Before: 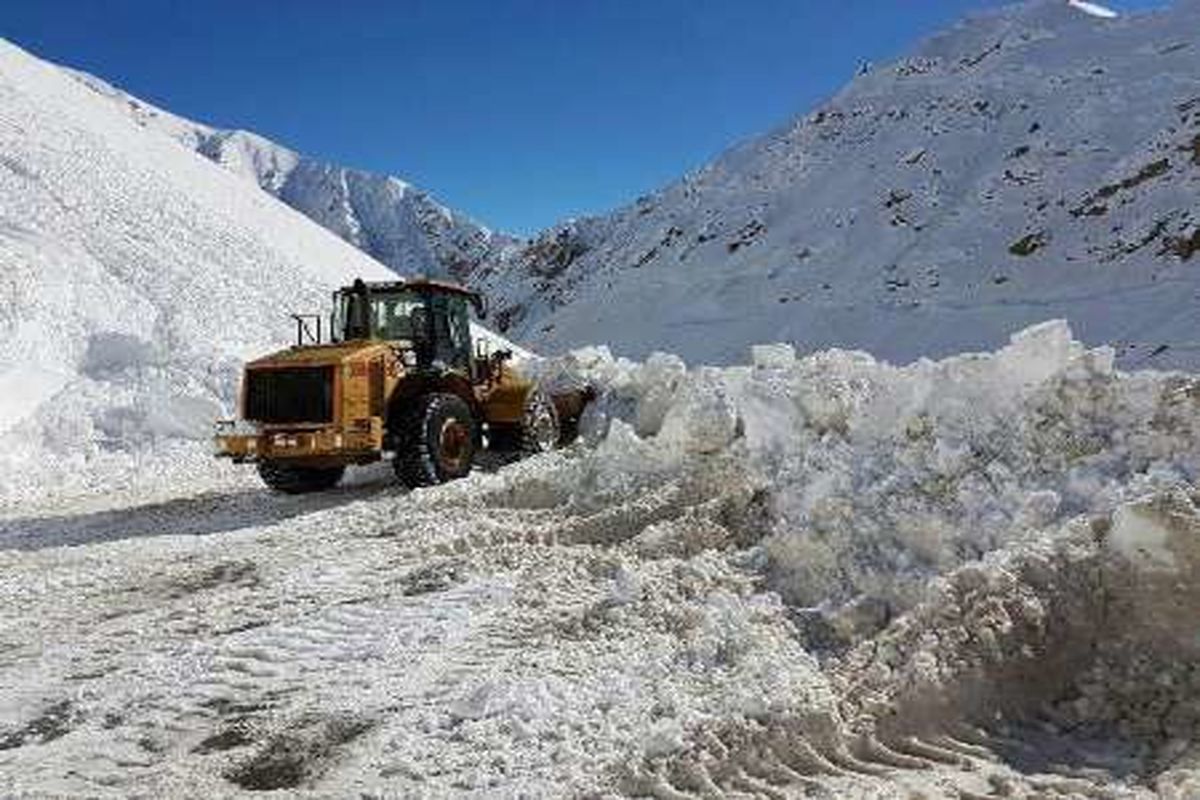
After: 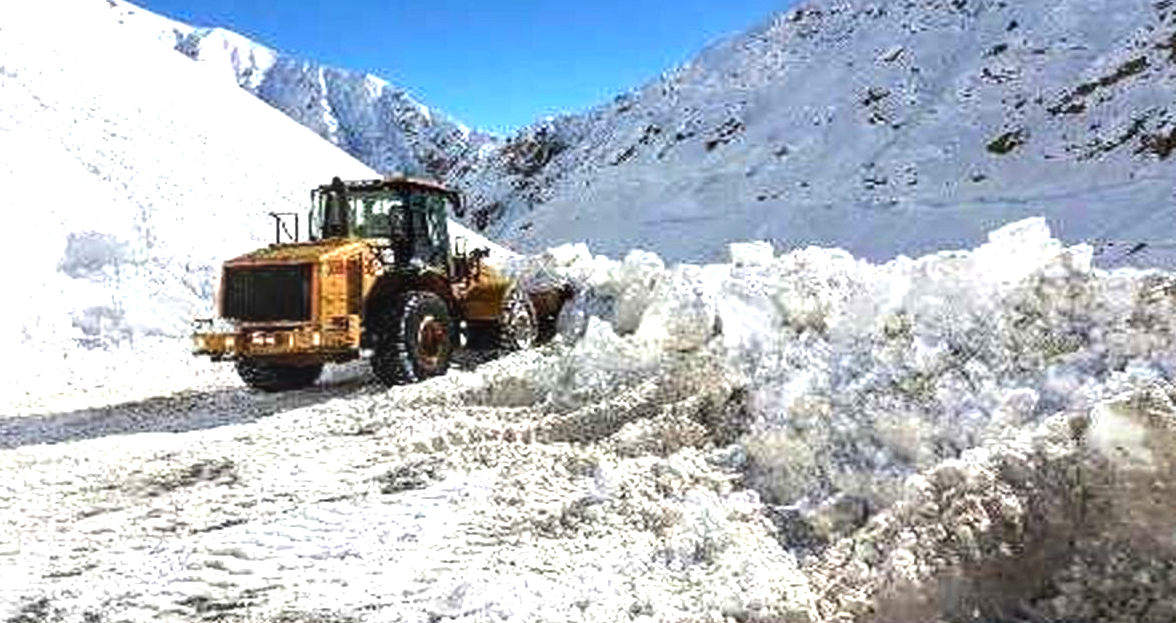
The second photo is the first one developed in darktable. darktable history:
contrast brightness saturation: contrast 0.041, saturation 0.073
crop and rotate: left 1.834%, top 12.837%, right 0.138%, bottom 9.21%
exposure: black level correction 0, exposure 0.693 EV, compensate exposure bias true, compensate highlight preservation false
tone equalizer: -8 EV -0.427 EV, -7 EV -0.421 EV, -6 EV -0.321 EV, -5 EV -0.203 EV, -3 EV 0.23 EV, -2 EV 0.331 EV, -1 EV 0.397 EV, +0 EV 0.416 EV, edges refinement/feathering 500, mask exposure compensation -1.57 EV, preserve details no
local contrast: on, module defaults
